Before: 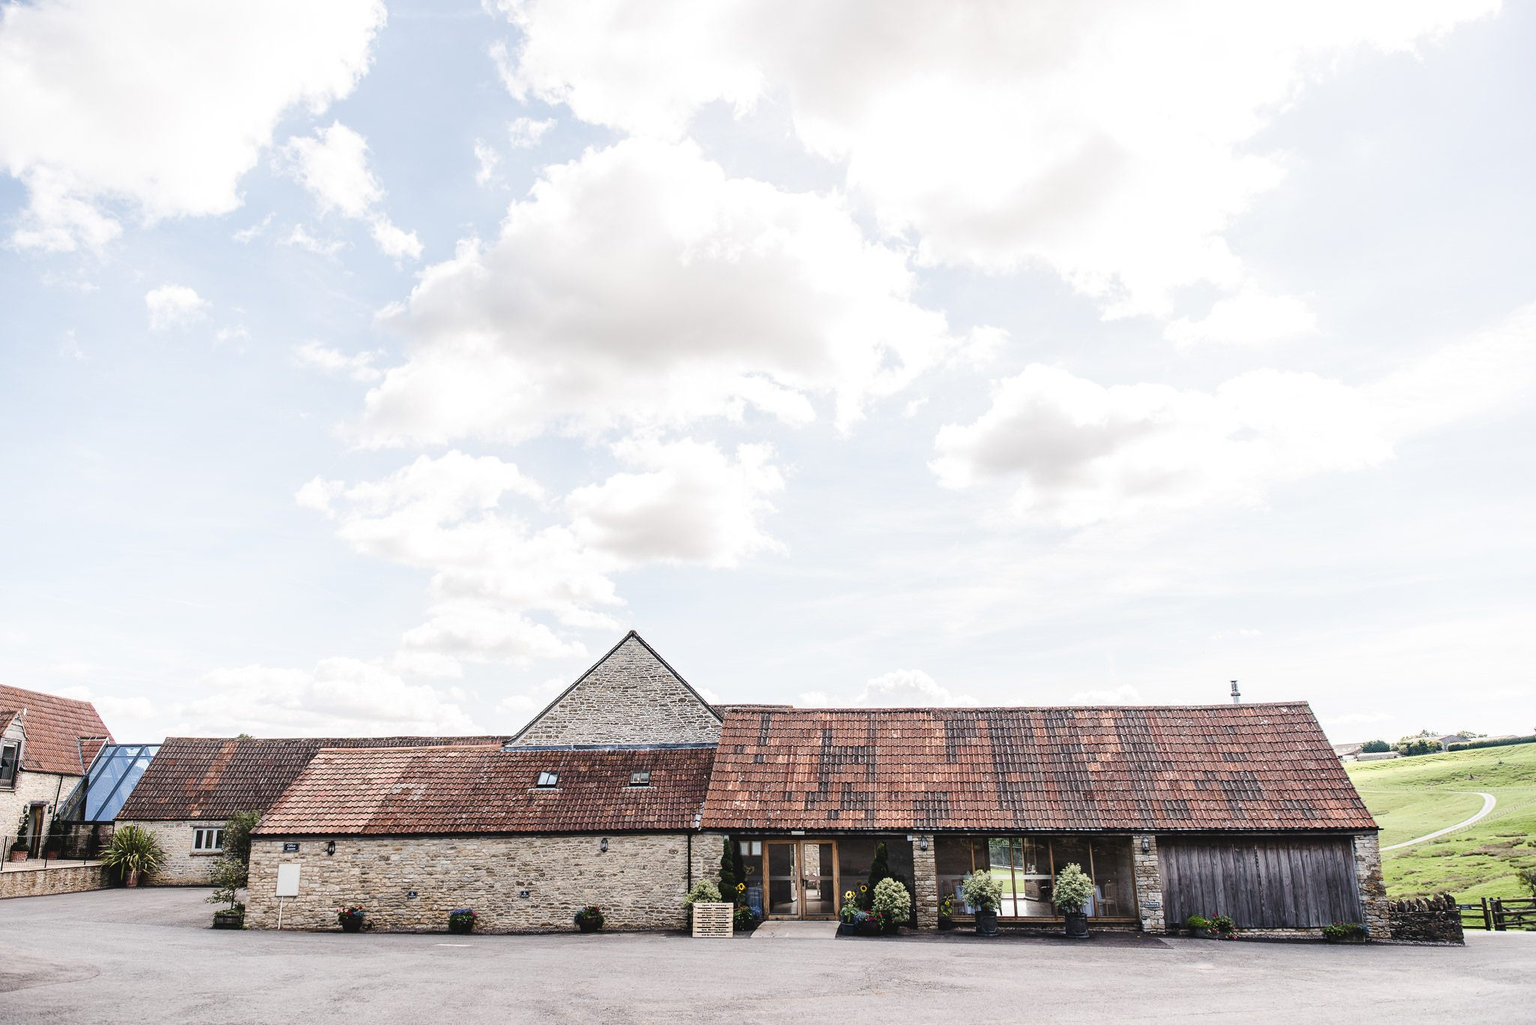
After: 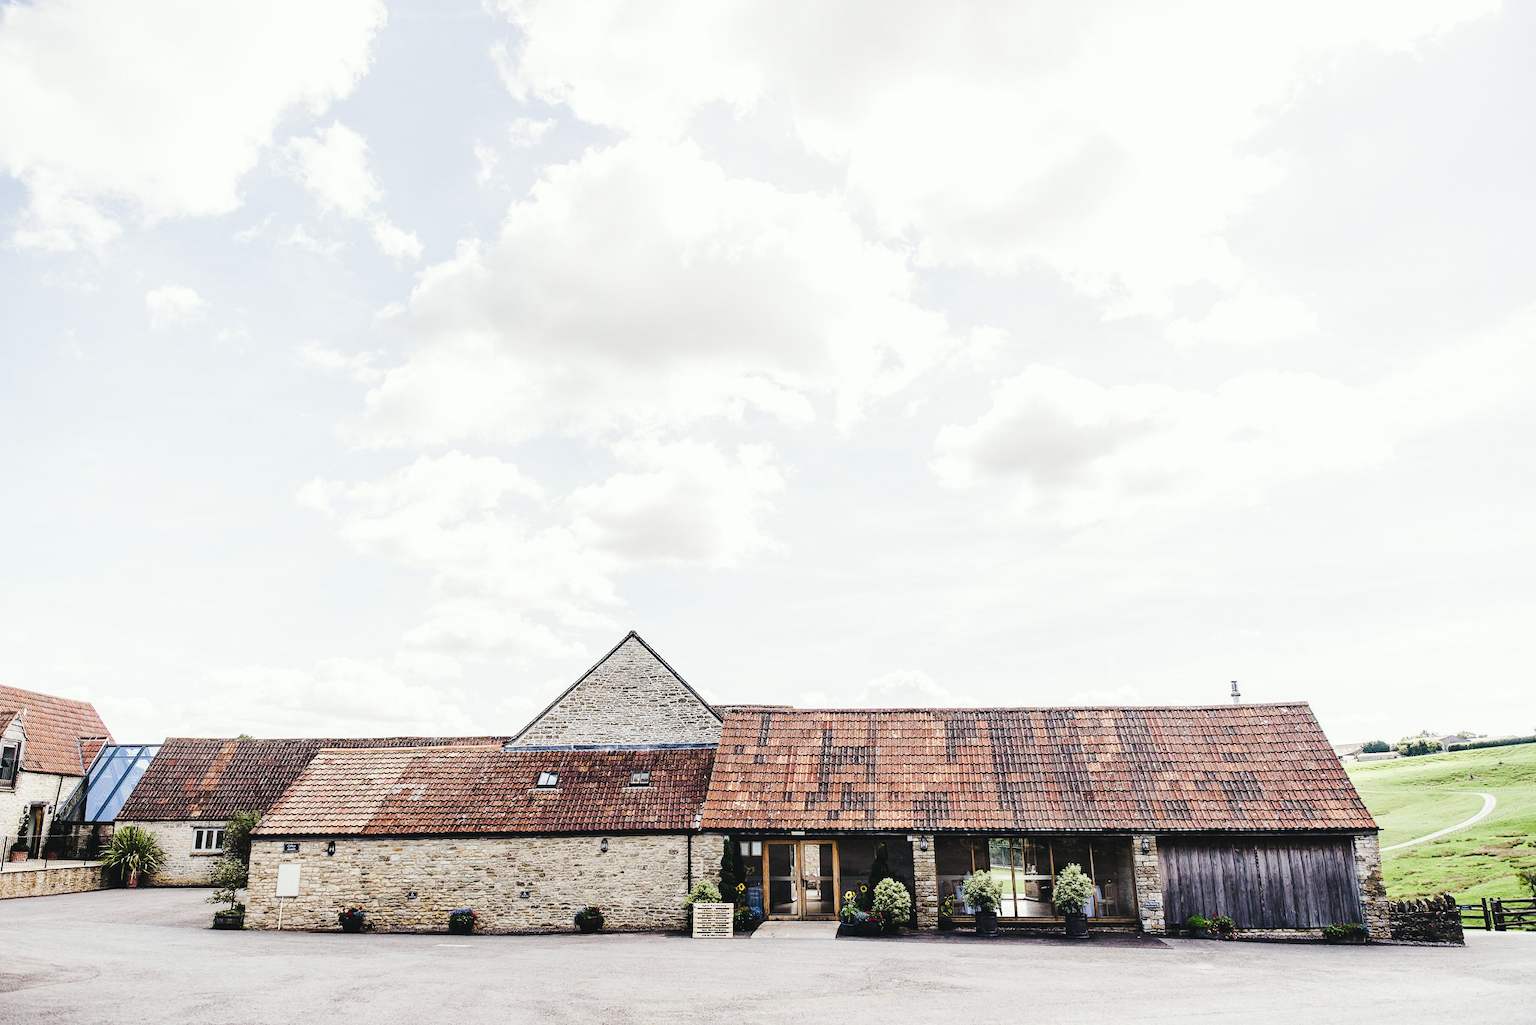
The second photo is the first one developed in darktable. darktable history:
tone curve: curves: ch0 [(0, 0) (0.003, 0.031) (0.011, 0.033) (0.025, 0.036) (0.044, 0.045) (0.069, 0.06) (0.1, 0.079) (0.136, 0.109) (0.177, 0.15) (0.224, 0.192) (0.277, 0.262) (0.335, 0.347) (0.399, 0.433) (0.468, 0.528) (0.543, 0.624) (0.623, 0.705) (0.709, 0.788) (0.801, 0.865) (0.898, 0.933) (1, 1)], preserve colors none
color look up table: target L [86.78, 87.74, 82.93, 78.87, 71.46, 62.25, 55.66, 57.38, 50.5, 41.99, 32.52, 8.742, 200.46, 89.82, 84.16, 71.11, 66.6, 64.62, 57.74, 58.9, 50.71, 55.26, 48.04, 43.18, 30.37, 20.63, 18.54, 92.42, 81.68, 73.52, 68.82, 58.81, 53.74, 55.92, 47.91, 44.66, 43.32, 40.94, 35.21, 34.7, 26.48, 6.282, 8.119, 94.23, 73.62, 73.44, 65.46, 66.48, 37.35], target a [-51.16, -44.63, -22.93, -24.22, -64.05, -56.92, -35.6, -40.95, -3.328, -34.38, -26.56, -17.51, 0, 0.809, -1.205, 19.15, 45.27, 40.24, -1.504, 27.63, 73.42, 31.92, 66.89, 58.09, 3.34, 28.76, 31.49, 7.623, 27.29, 43.44, 41.83, 29.99, 80.8, 77.42, 68.51, 14.59, 37.1, 40.18, -0.549, 52.04, 40.2, 4.283, 29.83, -12.16, -29.22, -37.46, -7.136, -10.46, -18.36], target b [52.16, 10.53, 79.9, 26.72, 35.29, 50.02, 42.64, 17.8, 44.38, 32.86, 28.91, 11.4, 0, 19.75, 75.15, 67.65, 5.792, 47.44, 36.45, 25.91, 8.833, 52.18, 55.54, 35.87, 13.05, 0.607, 31.15, -0.033, -23.1, -22.87, -45.16, -19.81, -35.38, -61.07, -13.76, -68.59, -84.05, -39.62, -22.77, -59.54, -15.2, -25.31, -44.11, -2.466, -28.85, -4.62, -42.14, -4.897, -6.609], num patches 49
